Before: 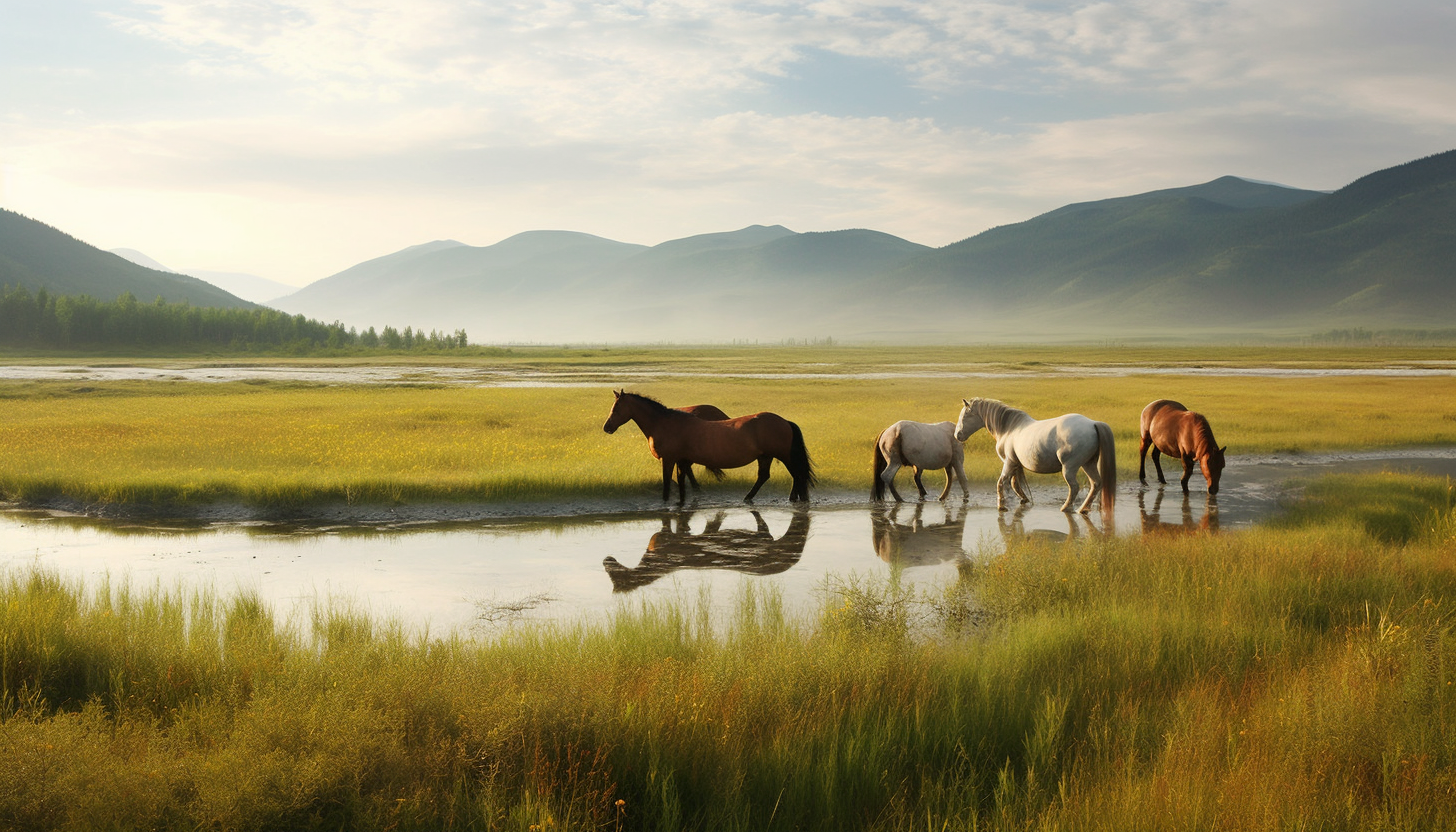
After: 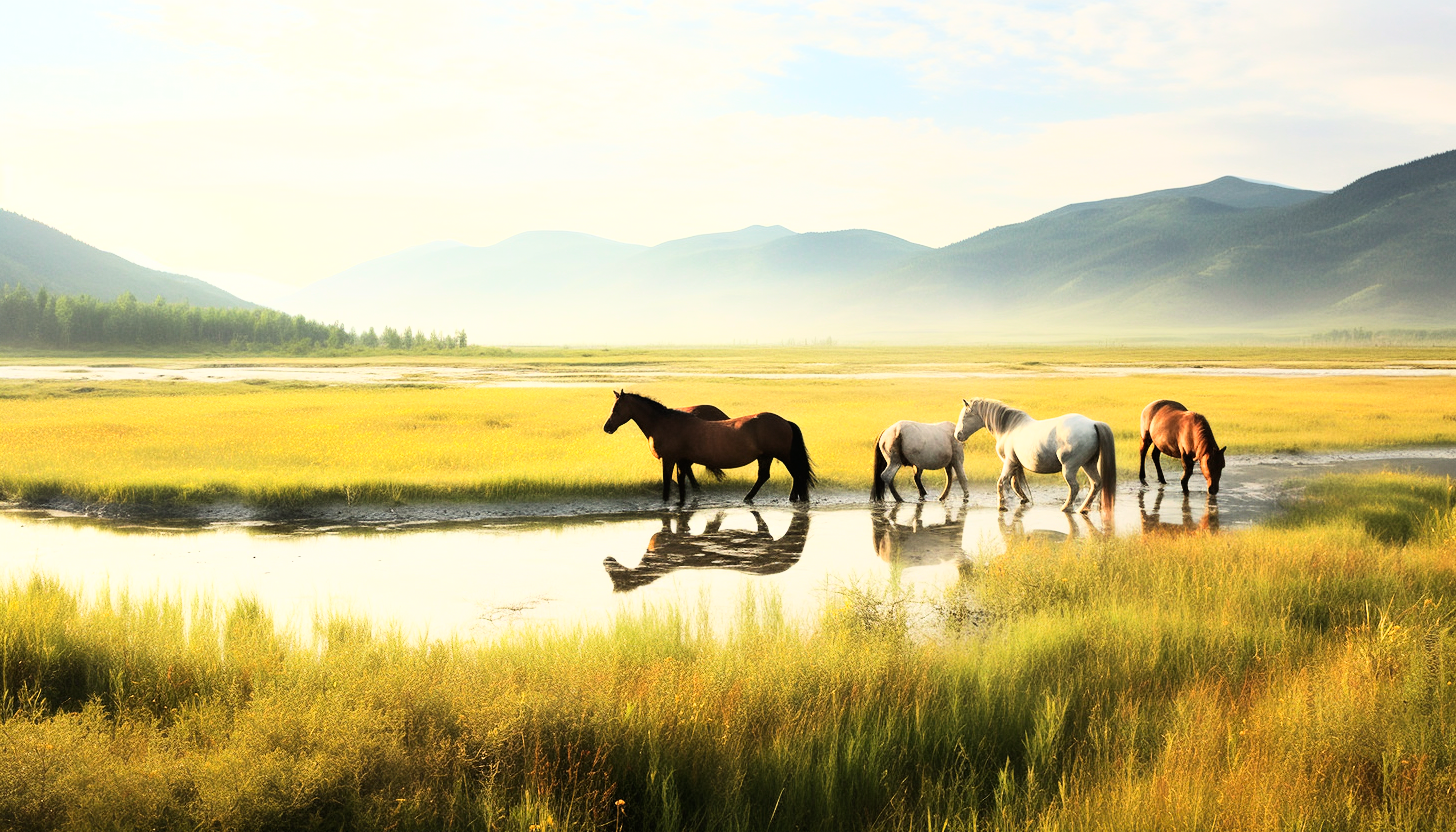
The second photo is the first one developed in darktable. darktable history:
tone equalizer: on, module defaults
base curve: curves: ch0 [(0, 0) (0.007, 0.004) (0.027, 0.03) (0.046, 0.07) (0.207, 0.54) (0.442, 0.872) (0.673, 0.972) (1, 1)]
